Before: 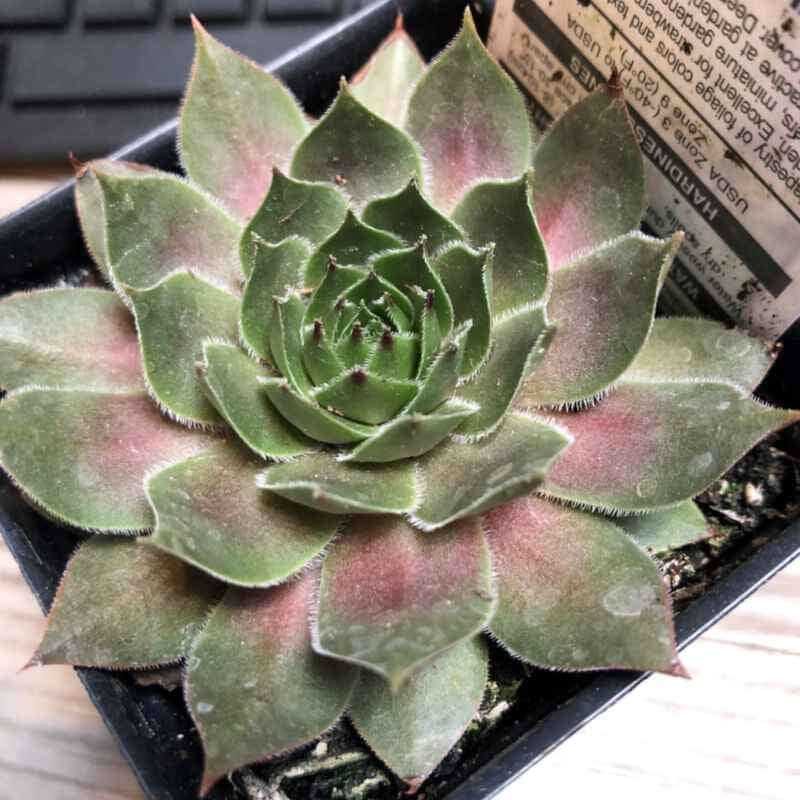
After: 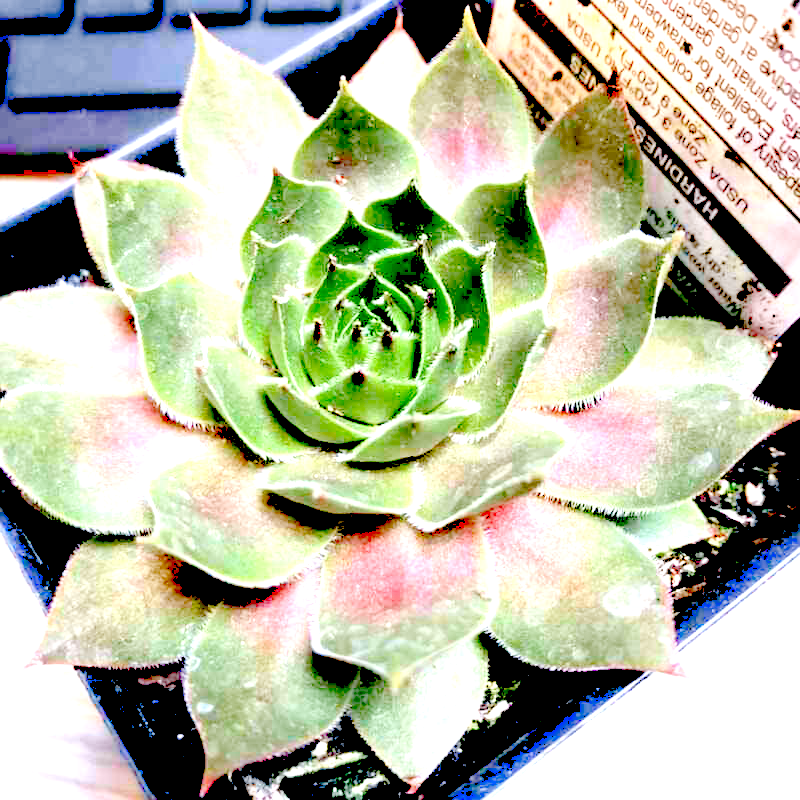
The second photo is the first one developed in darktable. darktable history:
exposure: black level correction 0.035, exposure 0.9 EV, compensate highlight preservation false
levels: levels [0.008, 0.318, 0.836]
white balance: red 0.974, blue 1.044
